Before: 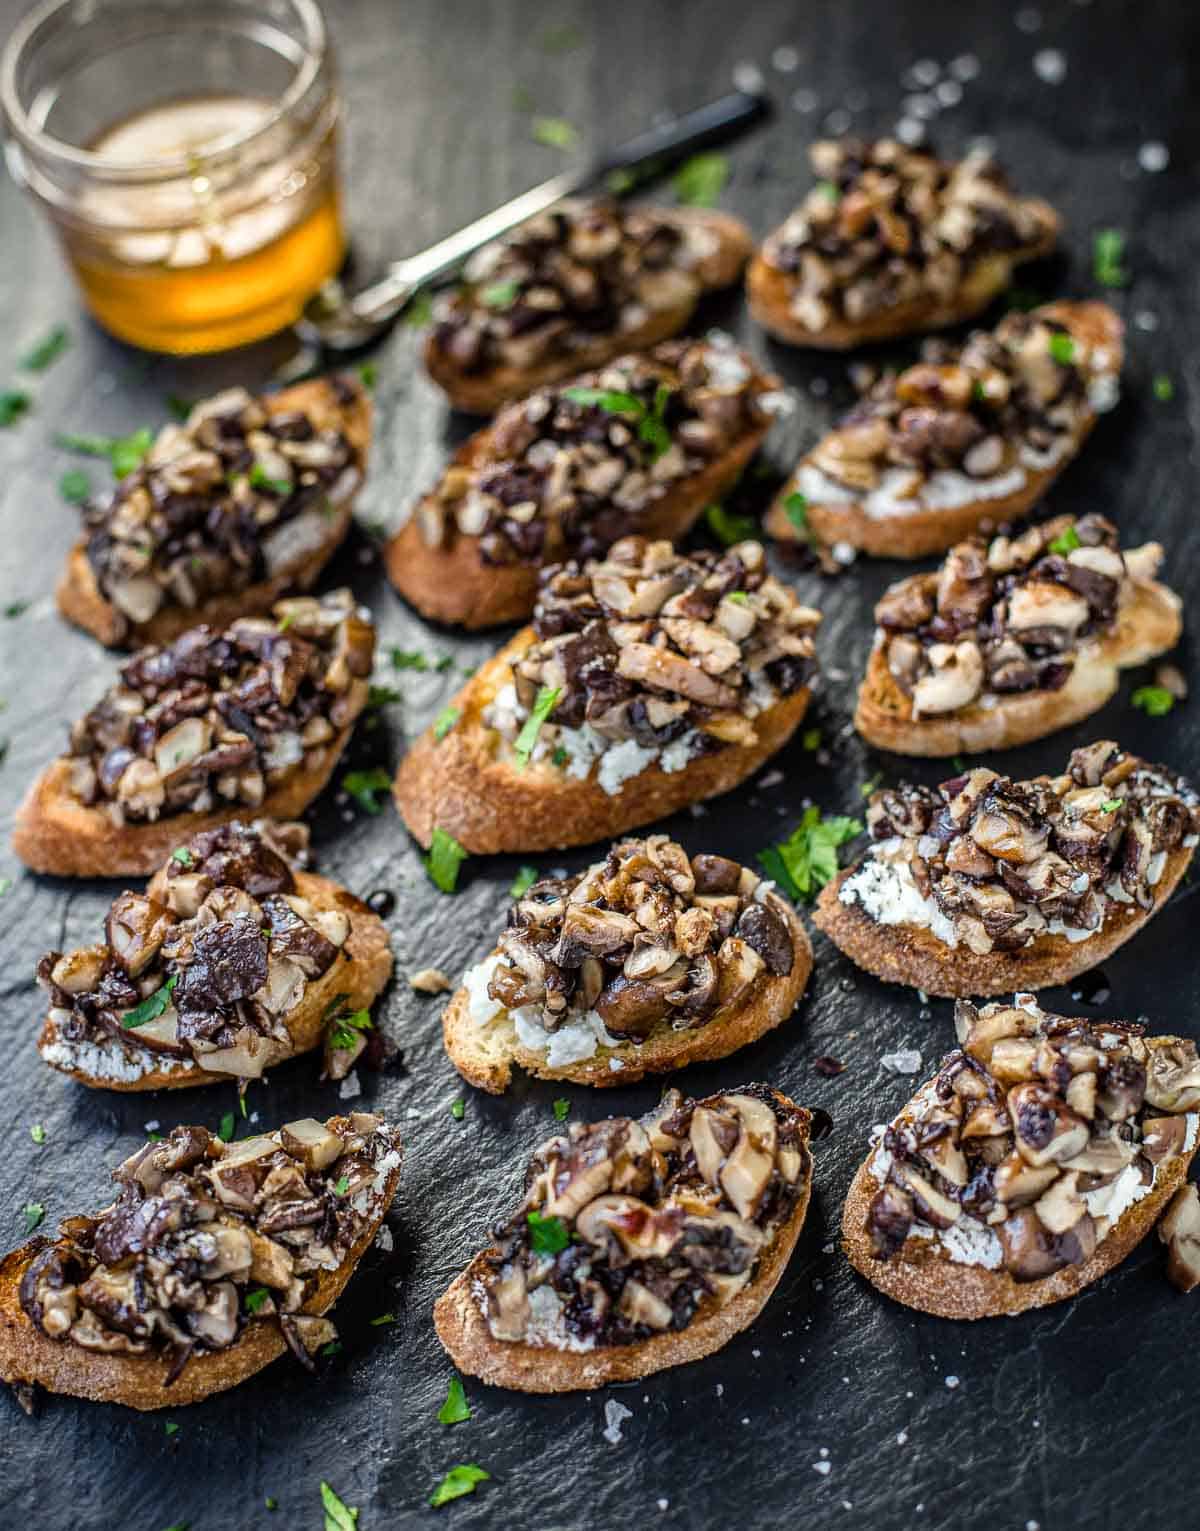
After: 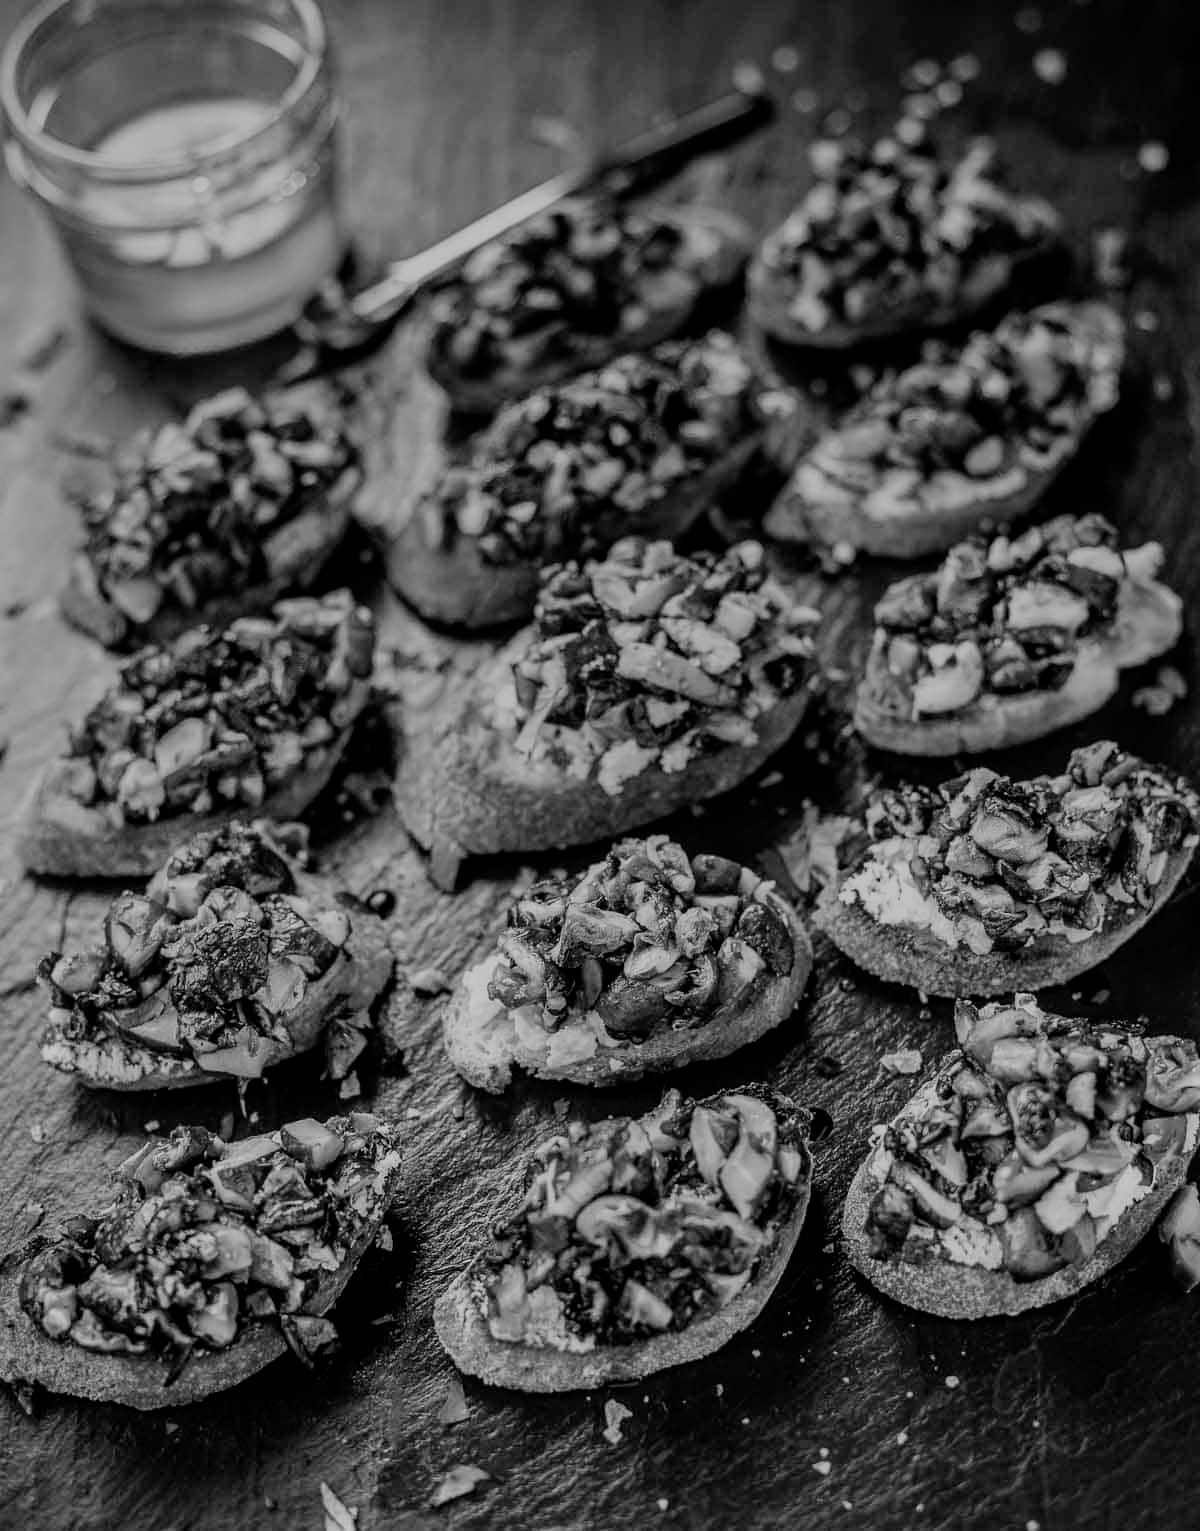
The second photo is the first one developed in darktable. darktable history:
graduated density: rotation 5.63°, offset 76.9
filmic rgb: black relative exposure -7.65 EV, white relative exposure 4.56 EV, hardness 3.61
monochrome: a -4.13, b 5.16, size 1
color balance rgb: perceptual saturation grading › global saturation 20%, perceptual saturation grading › highlights -25%, perceptual saturation grading › shadows 25%
